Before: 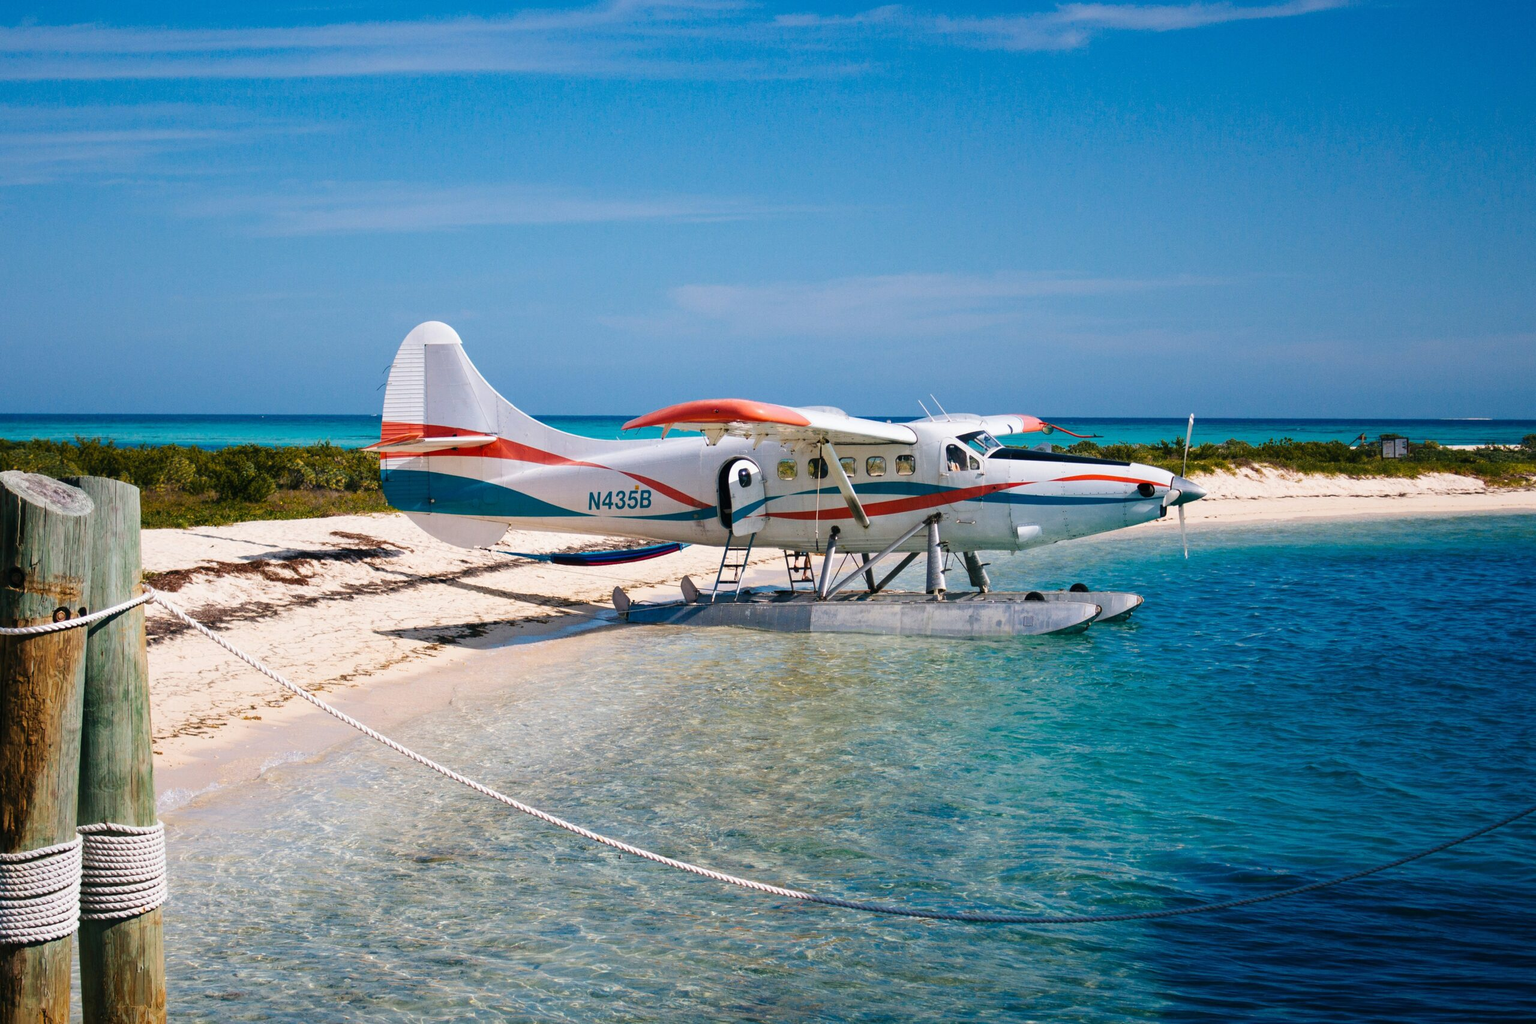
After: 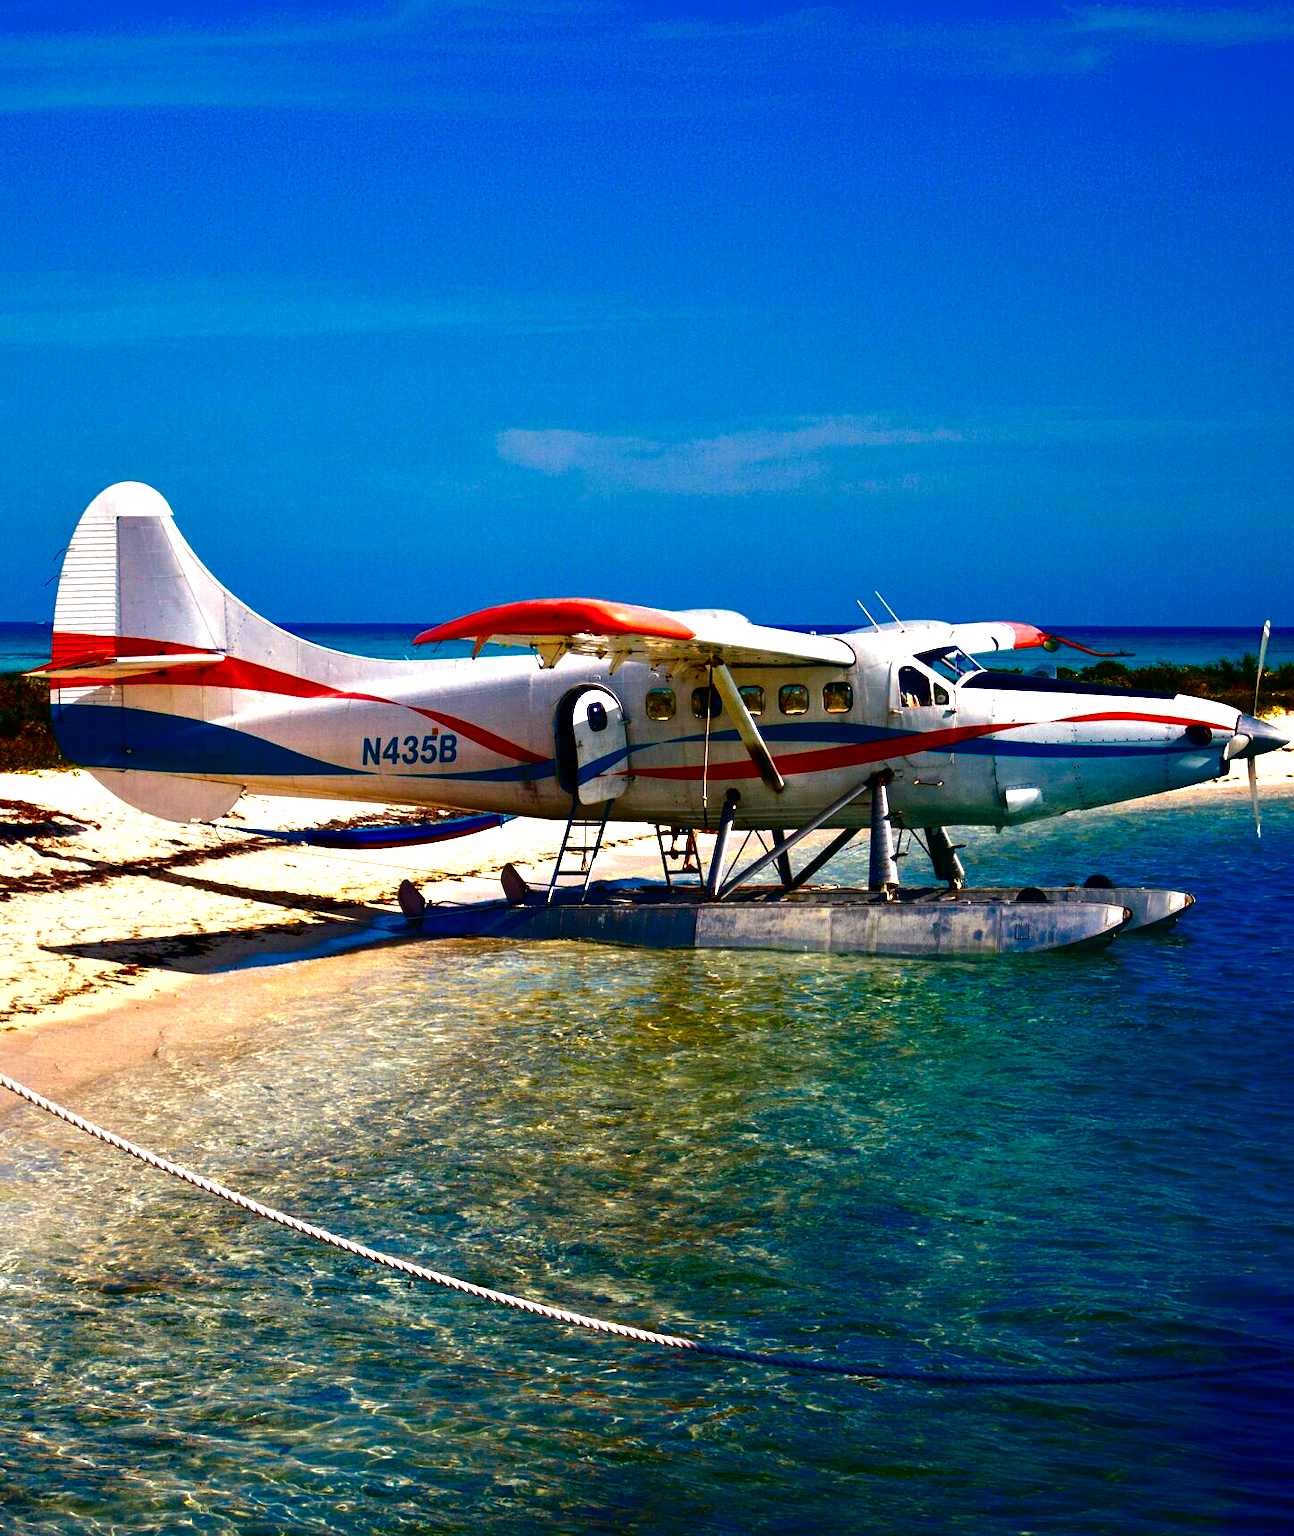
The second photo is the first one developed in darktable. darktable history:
contrast brightness saturation: brightness -0.987, saturation 0.992
color correction: highlights a* 1.48, highlights b* 17.21
crop and rotate: left 22.583%, right 21.191%
tone equalizer: -8 EV 0 EV, -7 EV -0.003 EV, -6 EV 0.005 EV, -5 EV -0.042 EV, -4 EV -0.133 EV, -3 EV -0.175 EV, -2 EV 0.215 EV, -1 EV 0.728 EV, +0 EV 0.491 EV
